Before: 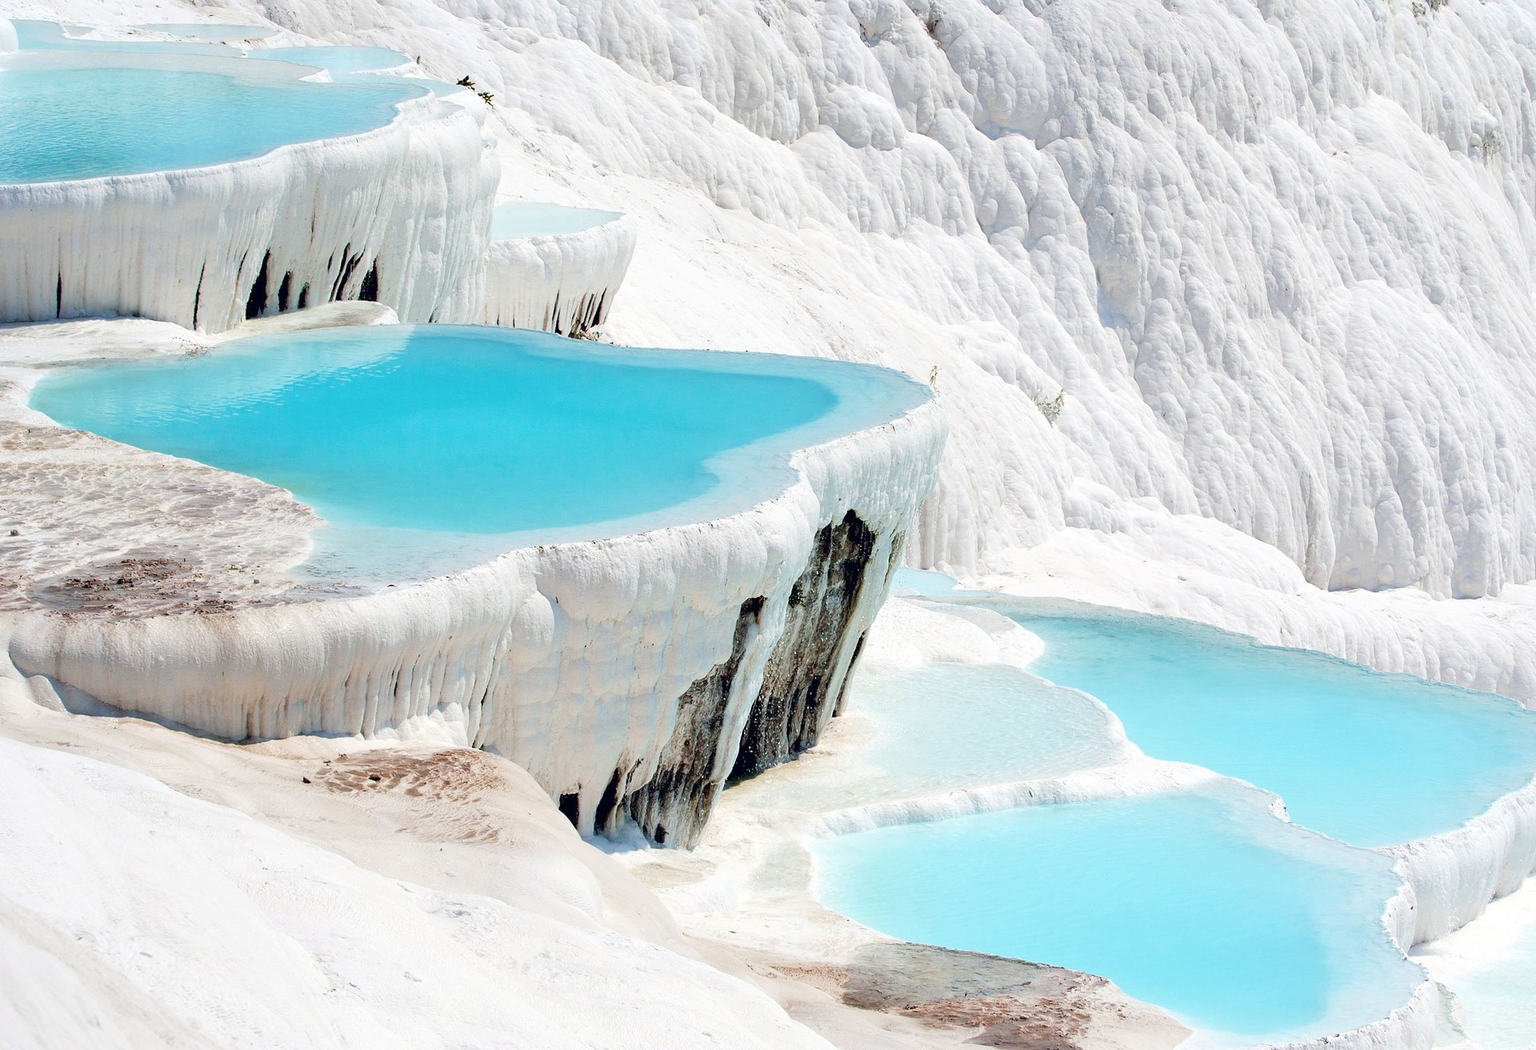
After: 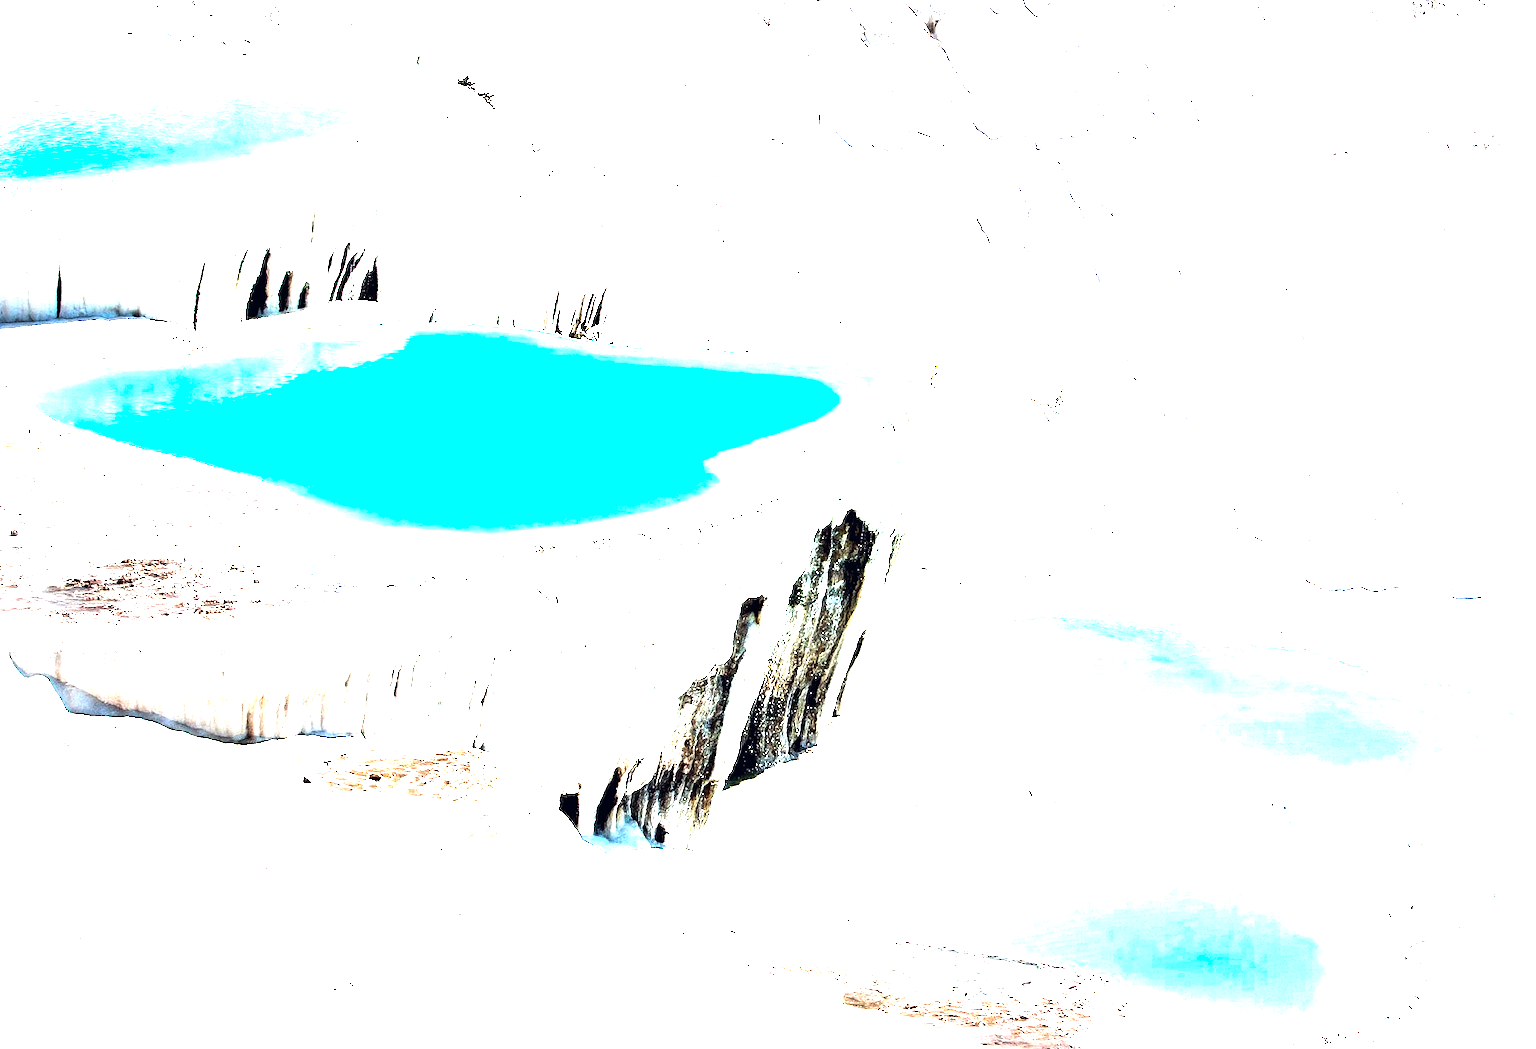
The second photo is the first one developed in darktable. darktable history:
color balance rgb: perceptual saturation grading › global saturation 0.6%, perceptual brilliance grading › global brilliance 30.159%, perceptual brilliance grading › highlights 50.201%, perceptual brilliance grading › mid-tones 50.407%, perceptual brilliance grading › shadows -21.255%, global vibrance 35.466%, contrast 9.797%
